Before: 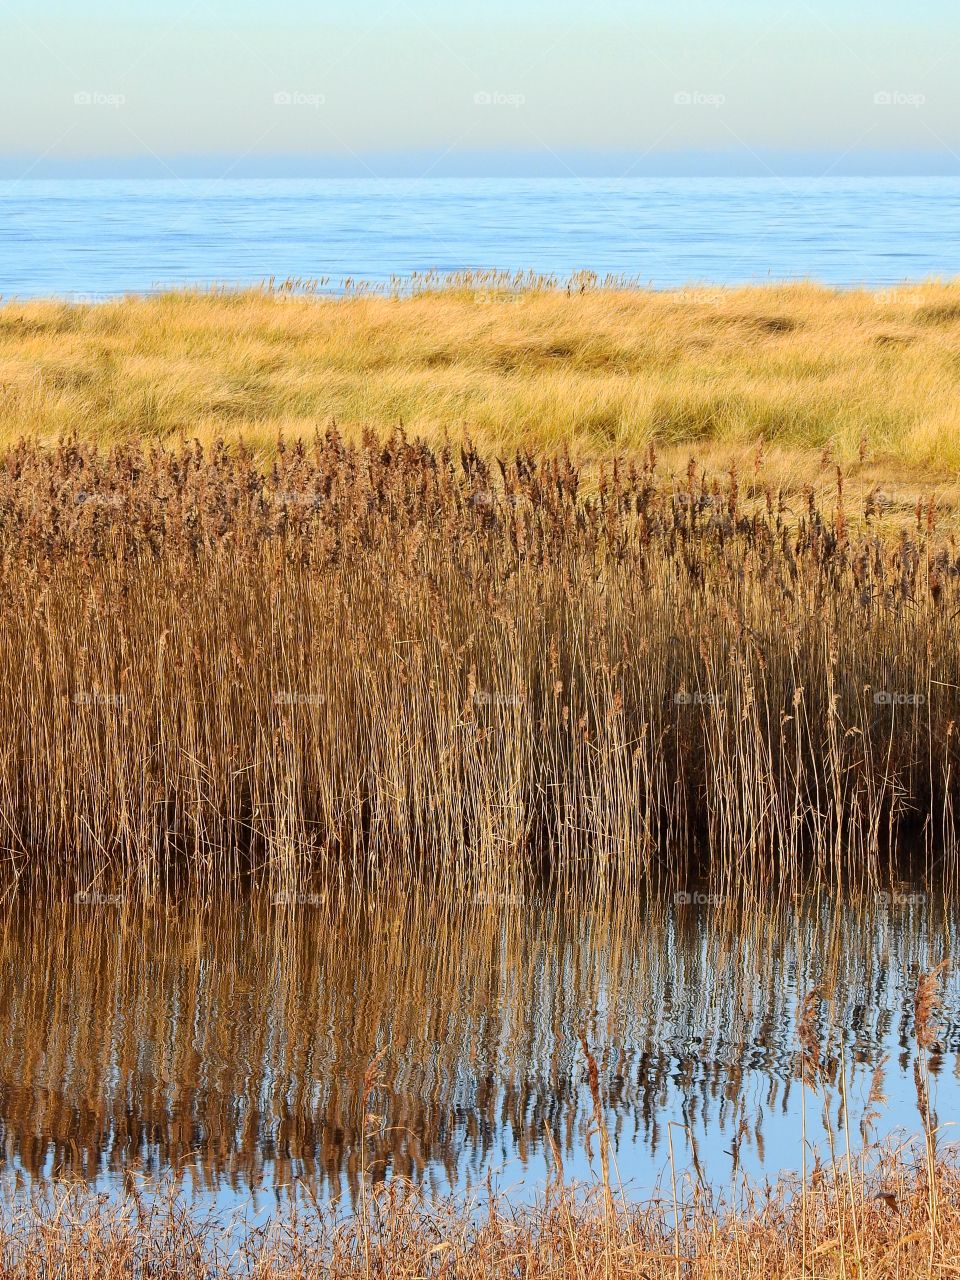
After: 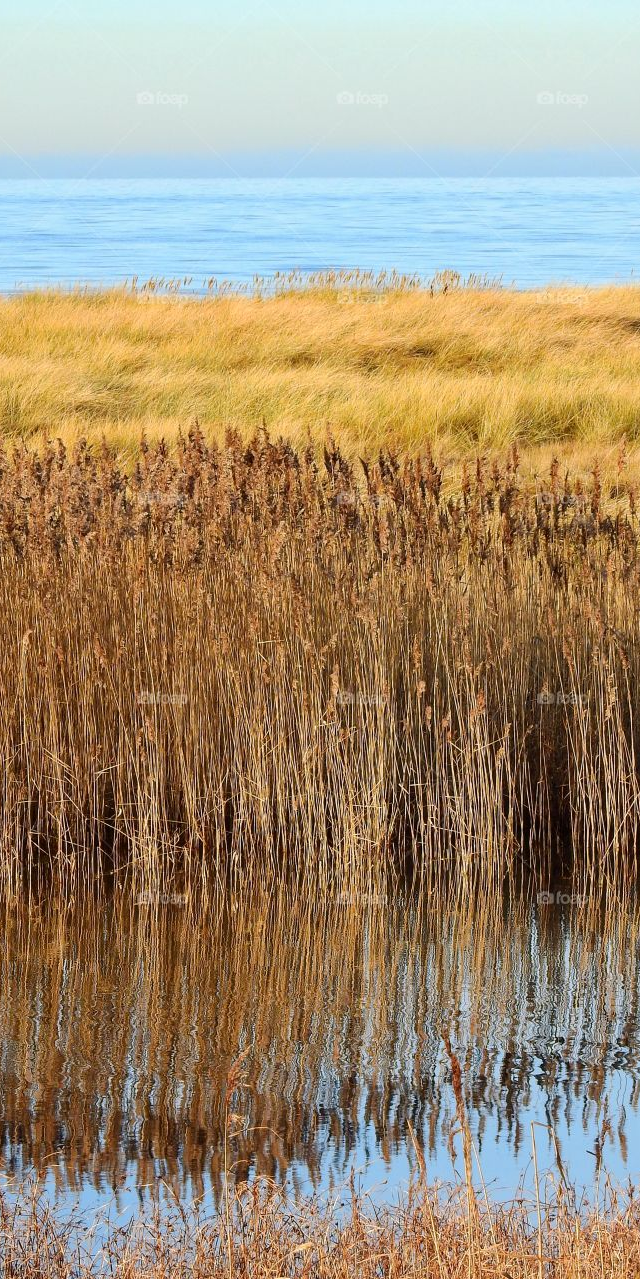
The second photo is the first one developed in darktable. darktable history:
crop and rotate: left 14.374%, right 18.926%
